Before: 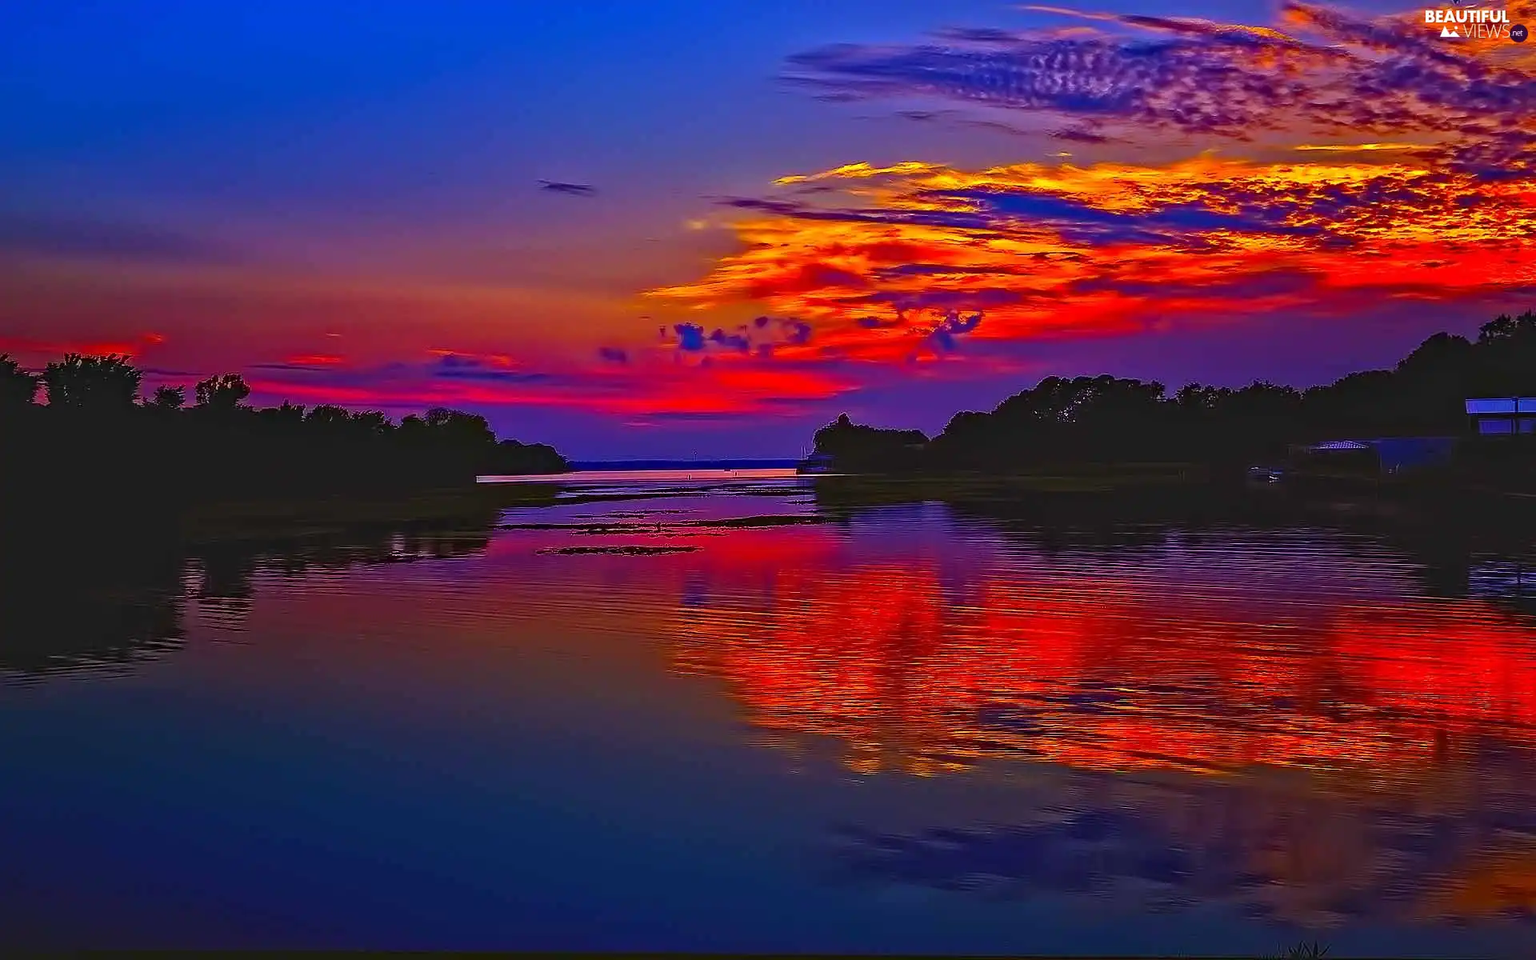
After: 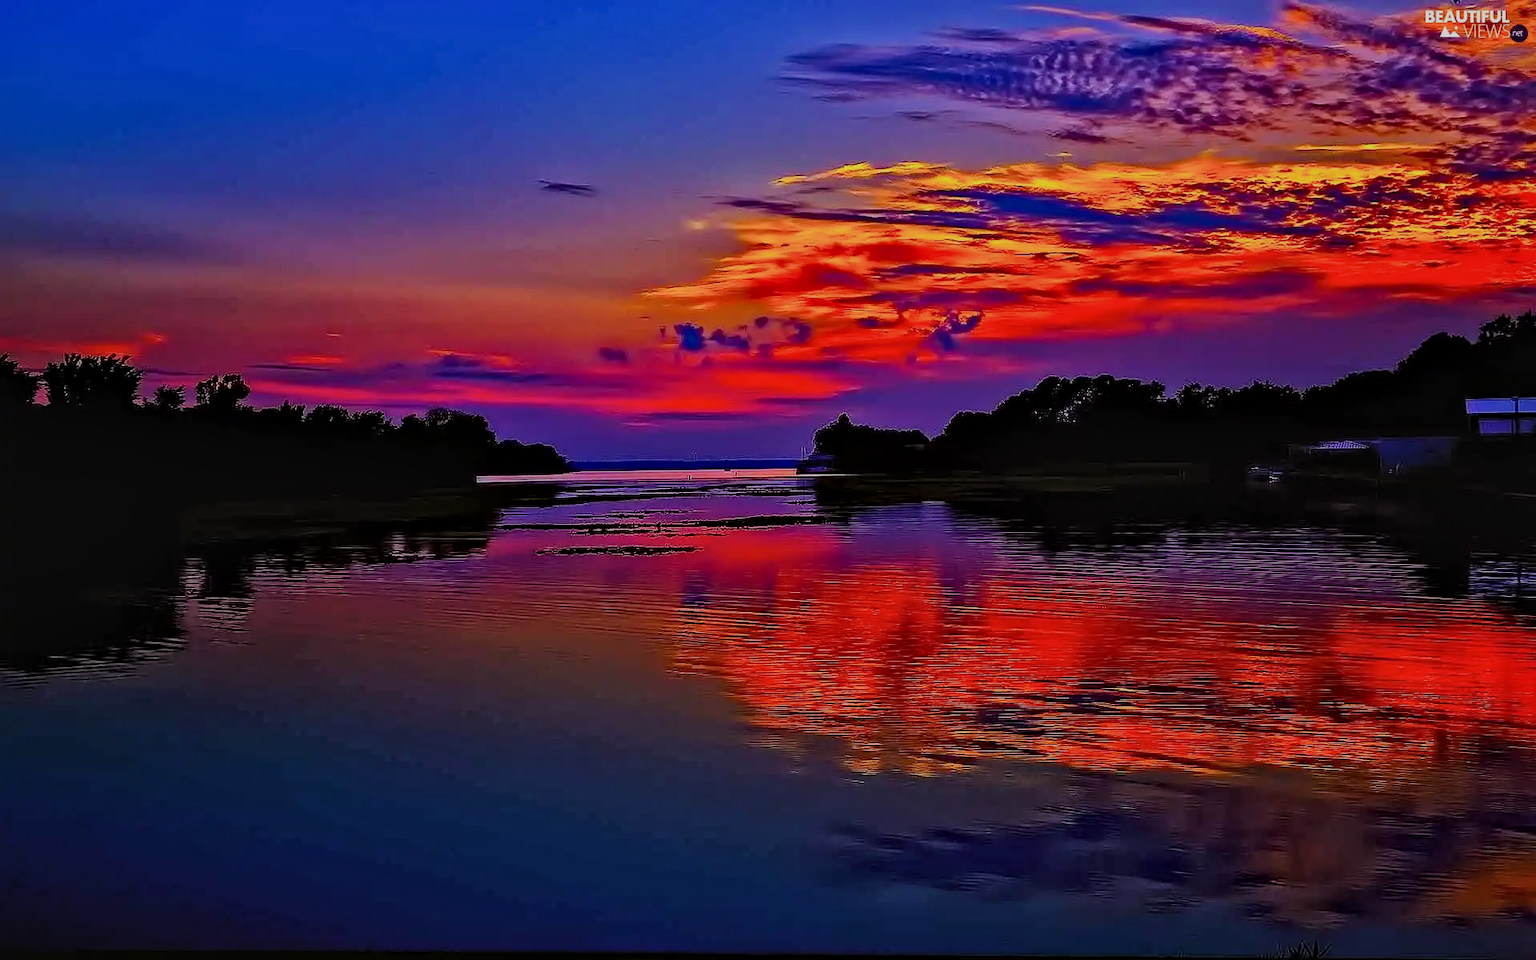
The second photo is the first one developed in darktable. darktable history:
local contrast: mode bilateral grid, contrast 20, coarseness 51, detail 132%, midtone range 0.2
filmic rgb: black relative exposure -6.76 EV, white relative exposure 5.87 EV, hardness 2.68
